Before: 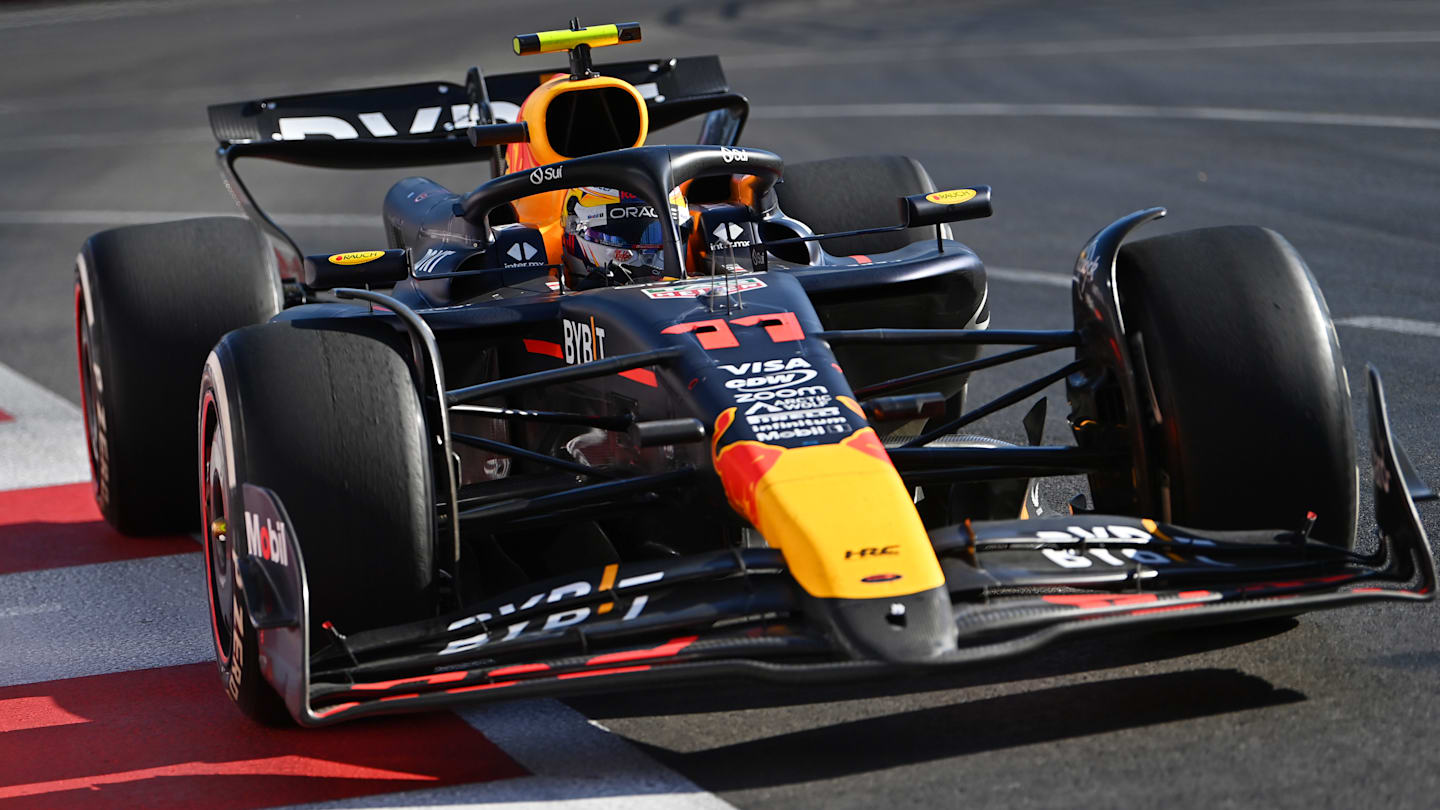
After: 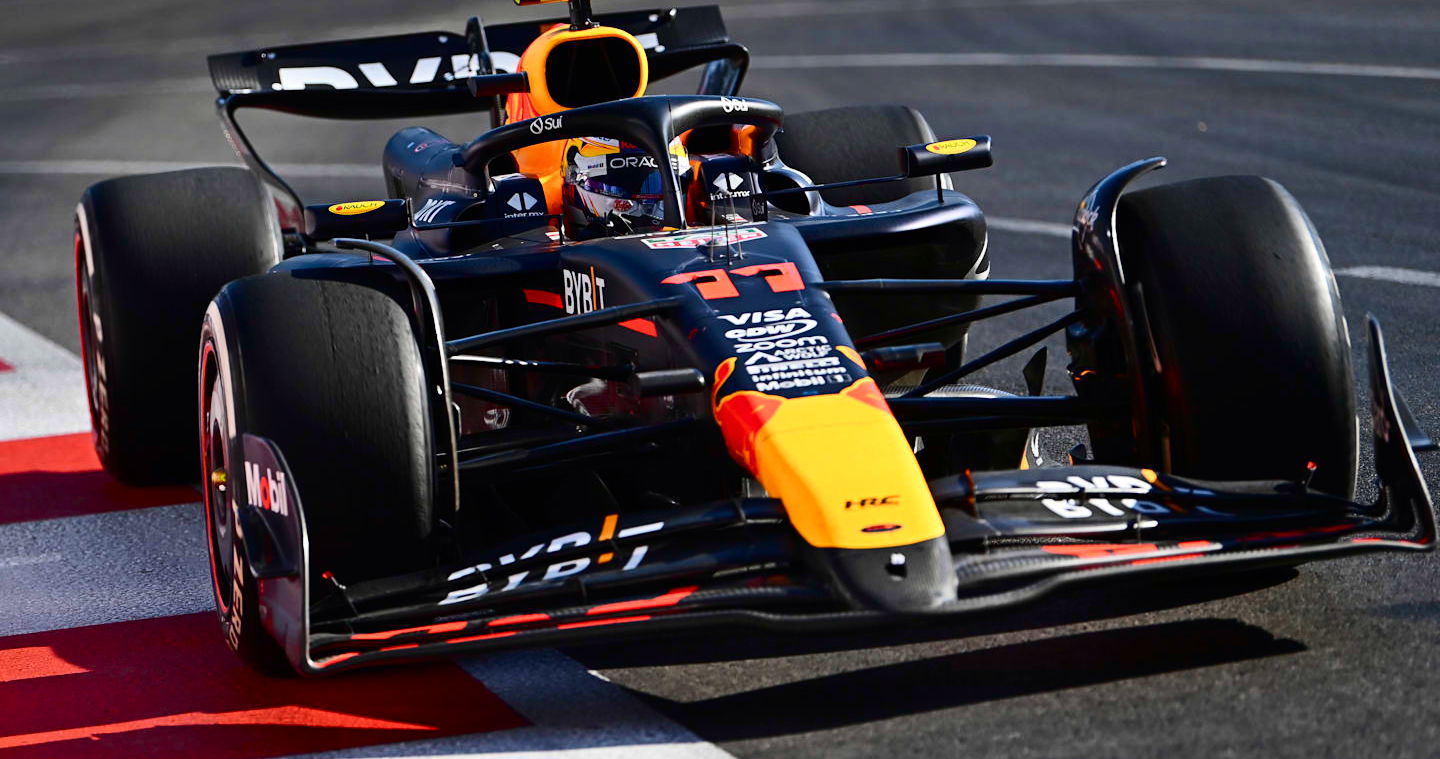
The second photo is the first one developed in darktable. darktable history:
crop and rotate: top 6.25%
tone curve: curves: ch0 [(0, 0) (0.126, 0.061) (0.338, 0.285) (0.494, 0.518) (0.703, 0.762) (1, 1)]; ch1 [(0, 0) (0.364, 0.322) (0.443, 0.441) (0.5, 0.501) (0.55, 0.578) (1, 1)]; ch2 [(0, 0) (0.44, 0.424) (0.501, 0.499) (0.557, 0.564) (0.613, 0.682) (0.707, 0.746) (1, 1)], color space Lab, independent channels, preserve colors none
